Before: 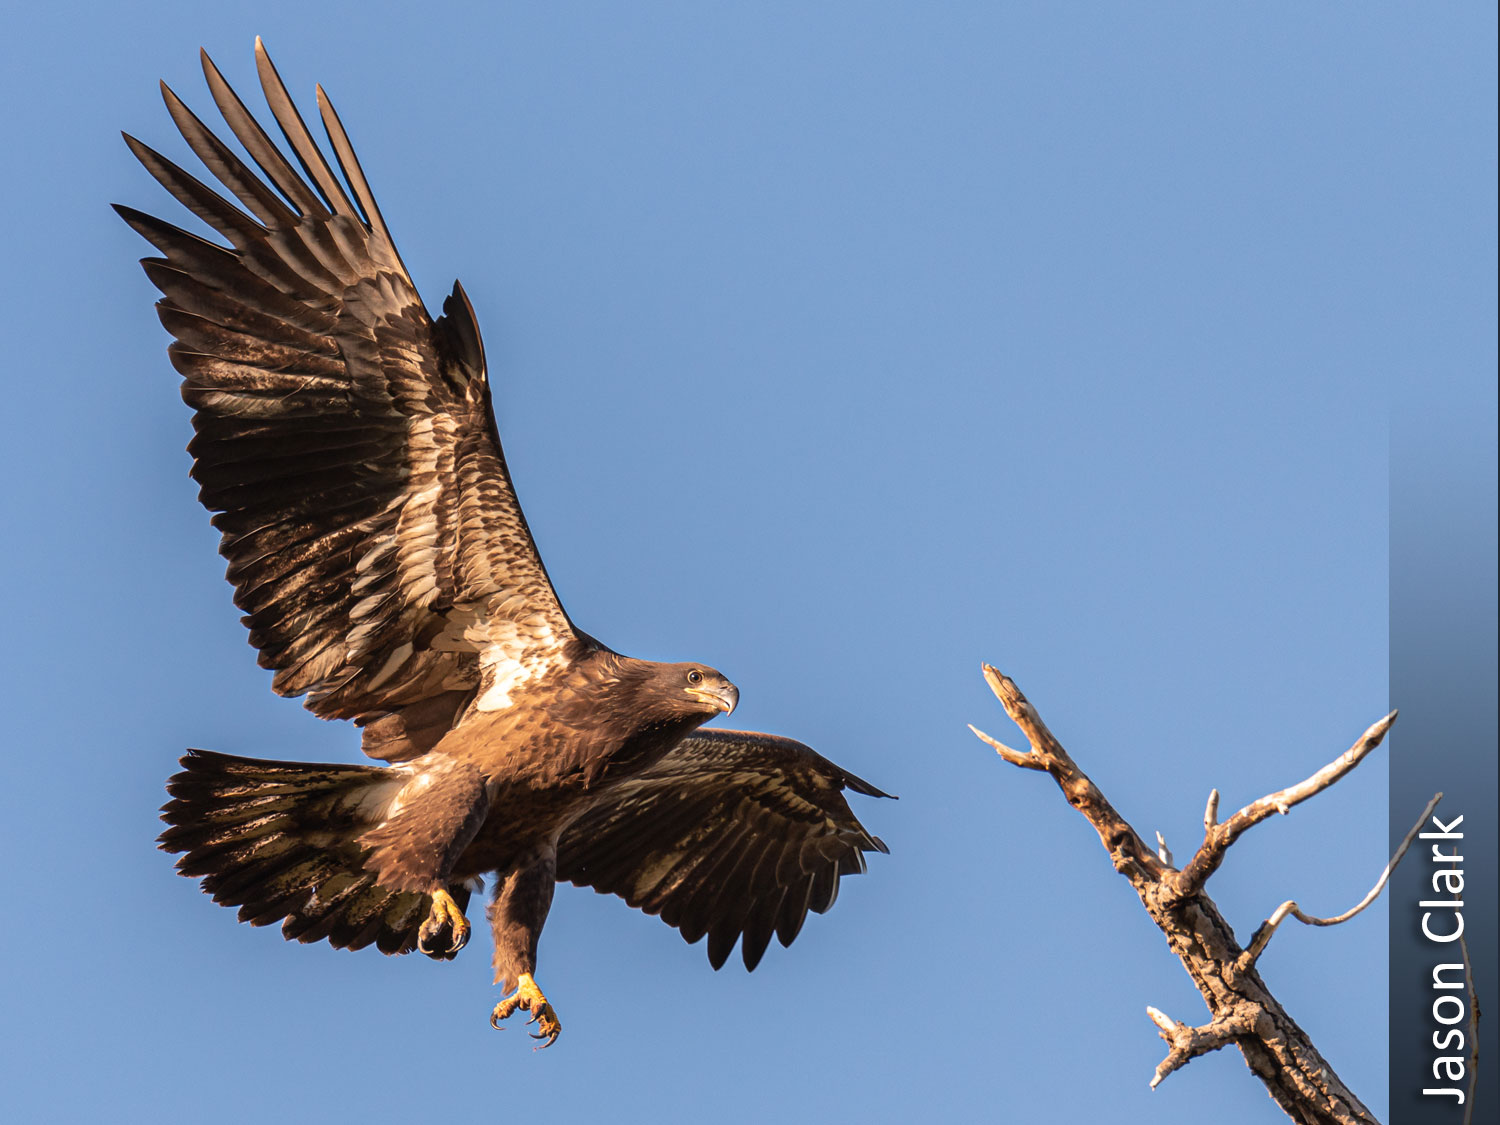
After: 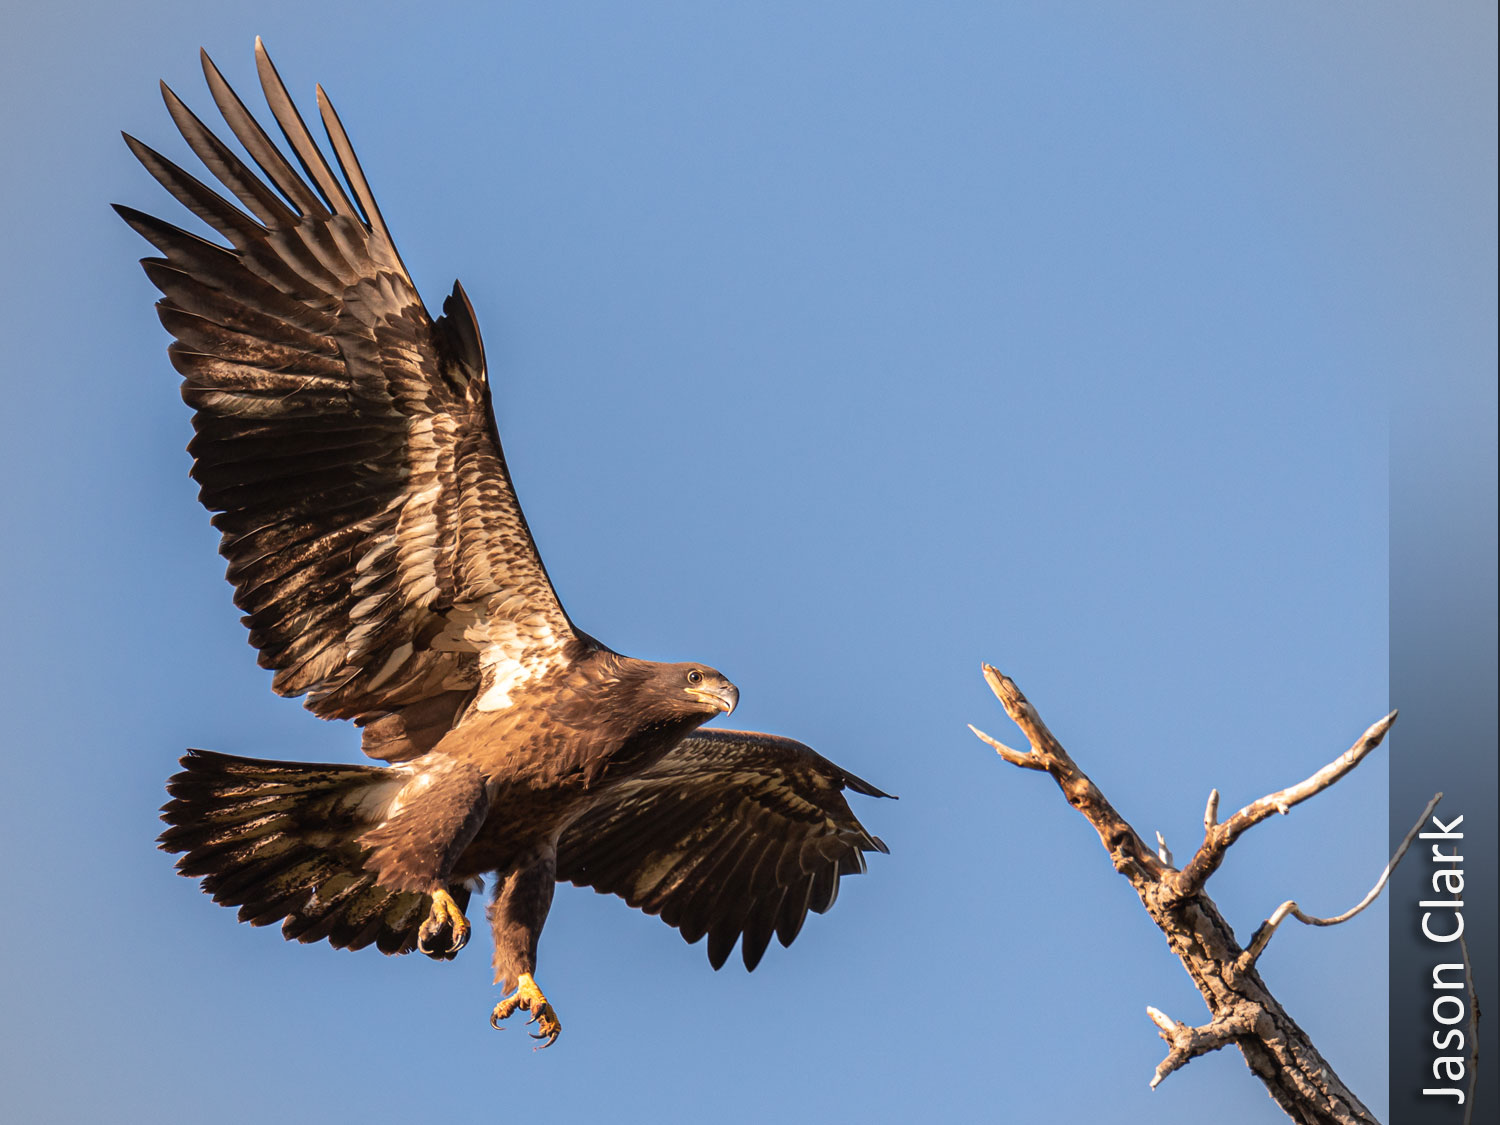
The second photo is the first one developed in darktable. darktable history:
rgb levels: preserve colors max RGB
vignetting: brightness -0.167
